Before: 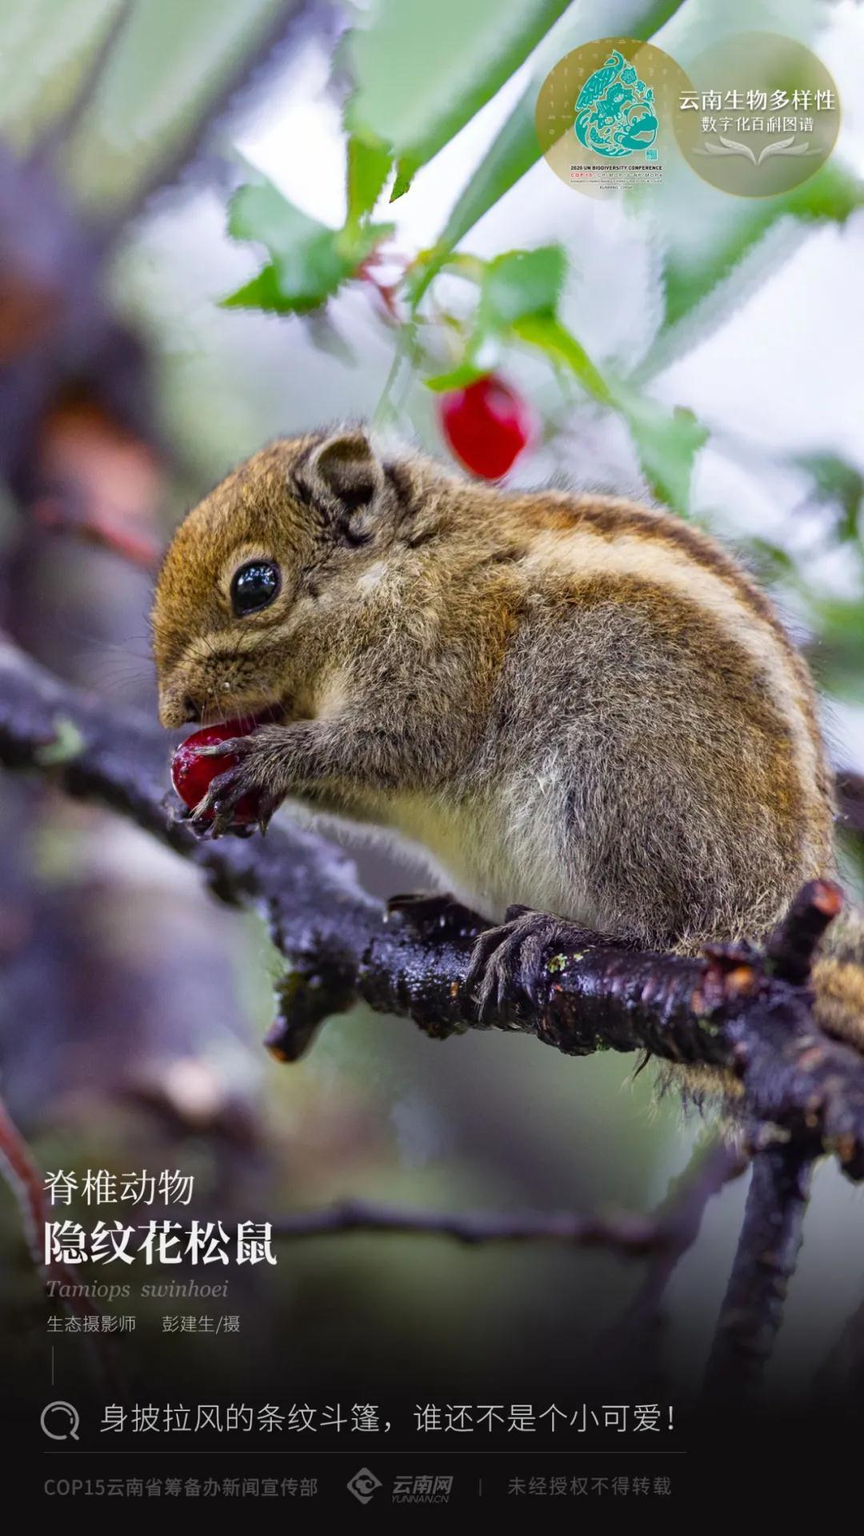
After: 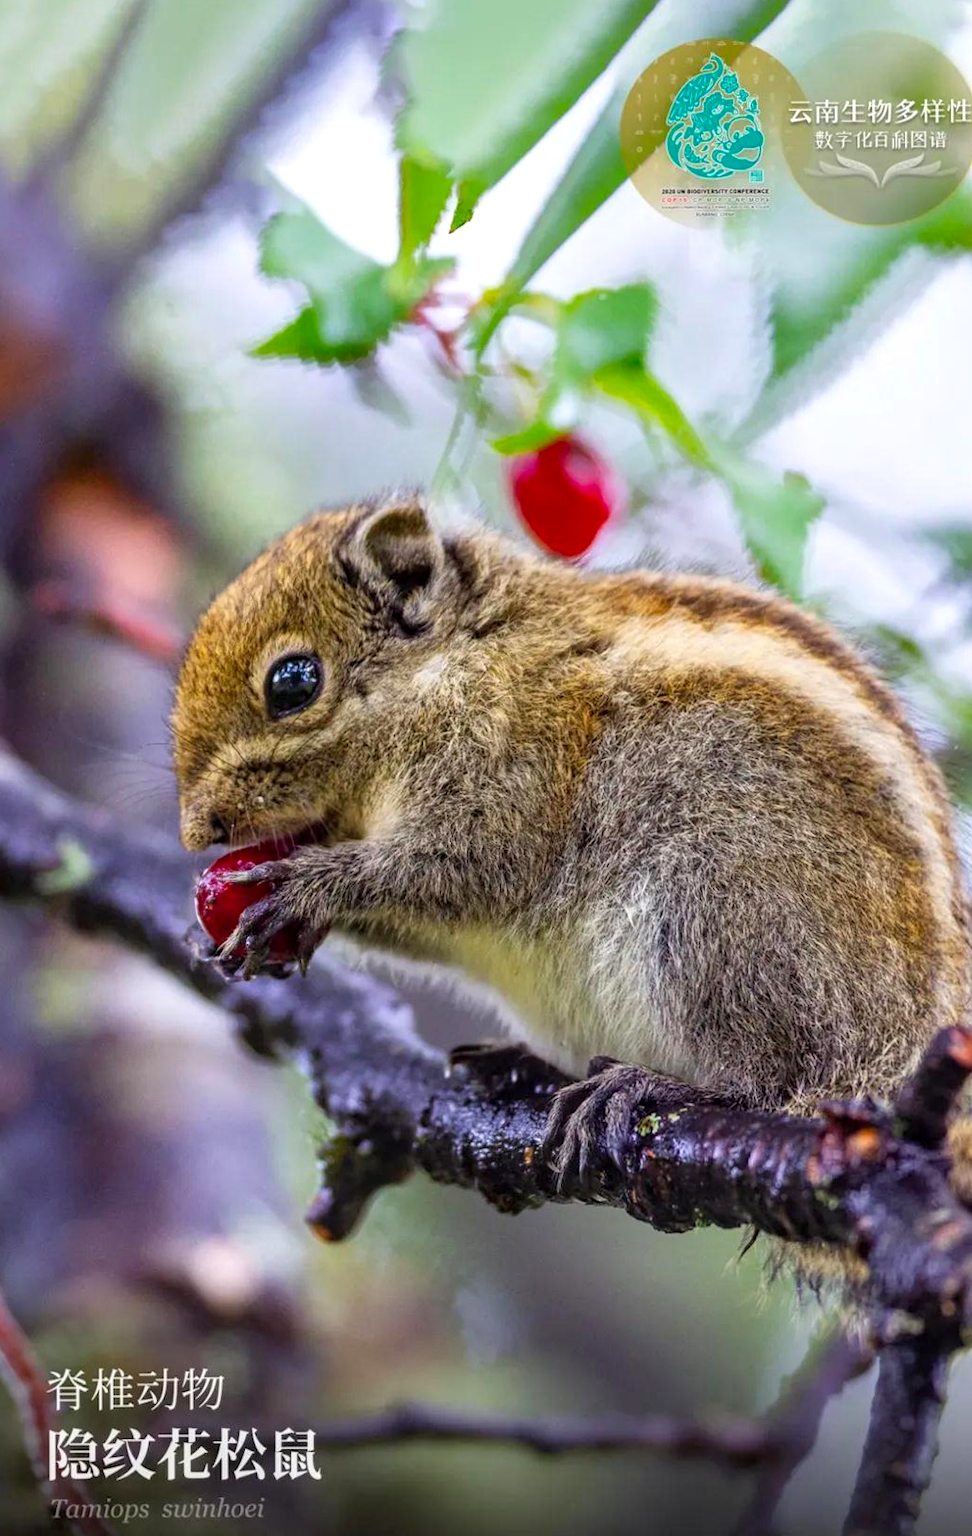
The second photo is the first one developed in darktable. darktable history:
contrast brightness saturation: contrast 0.07, brightness 0.08, saturation 0.18
local contrast: on, module defaults
crop and rotate: angle 0.2°, left 0.275%, right 3.127%, bottom 14.18%
tone equalizer: on, module defaults
